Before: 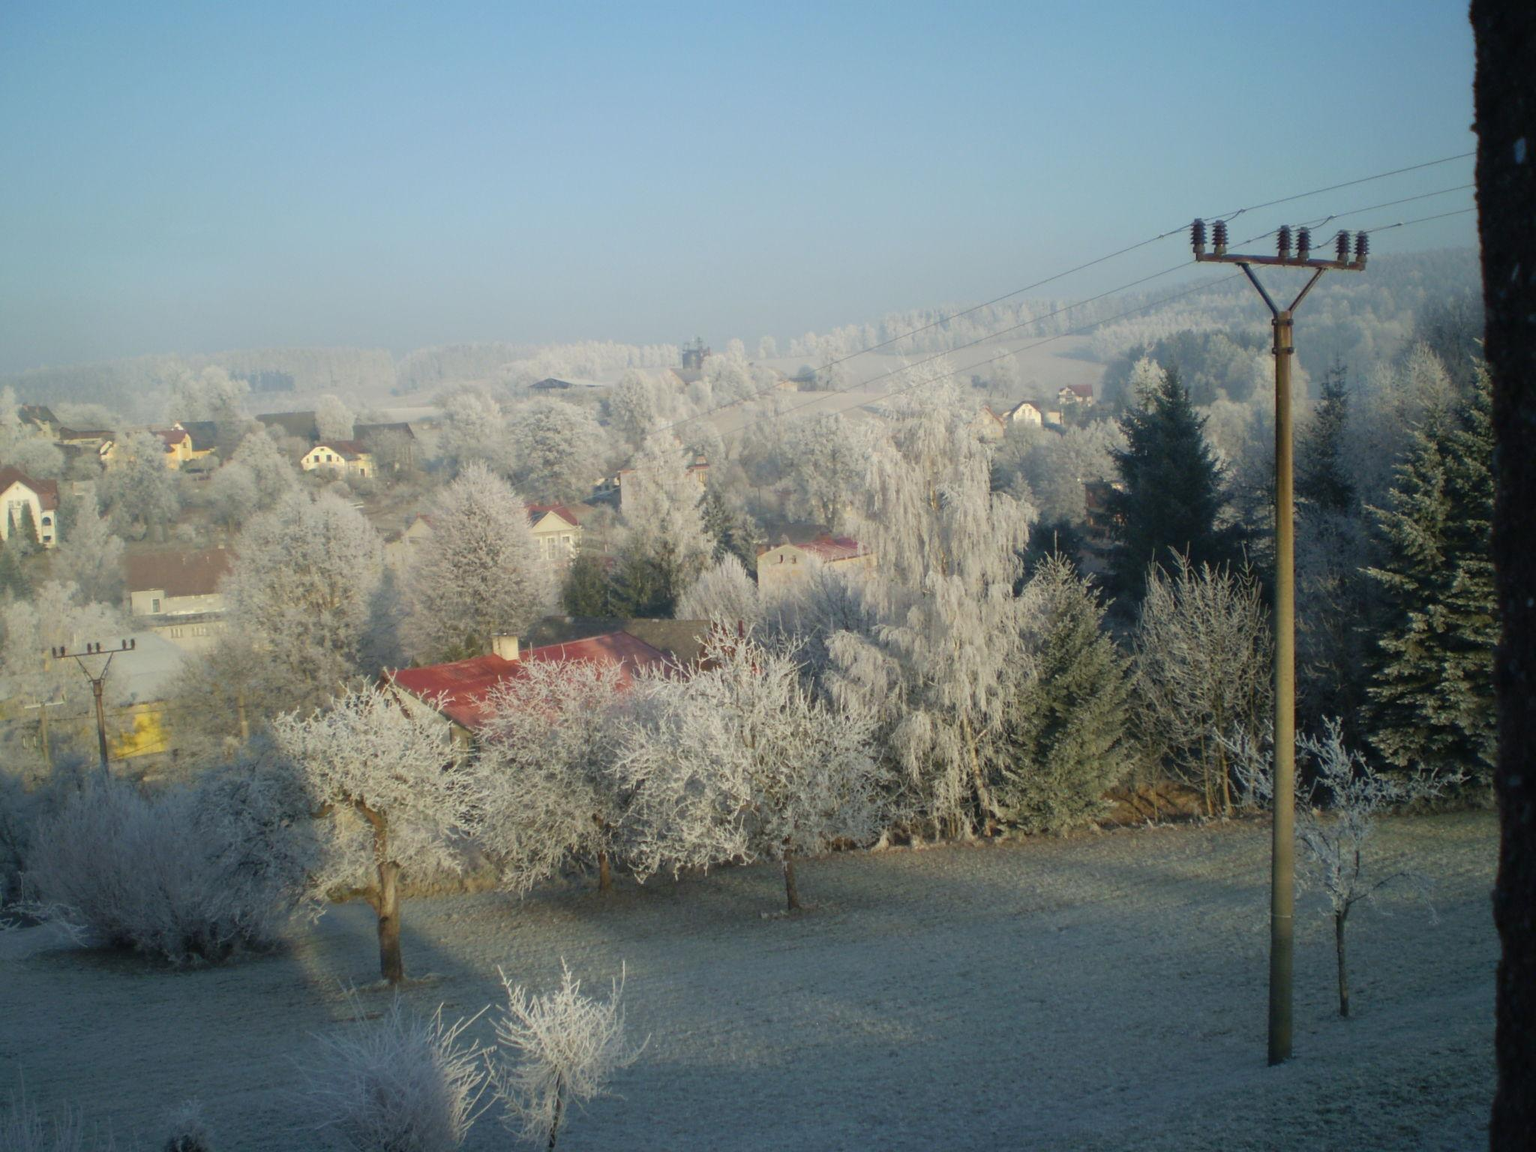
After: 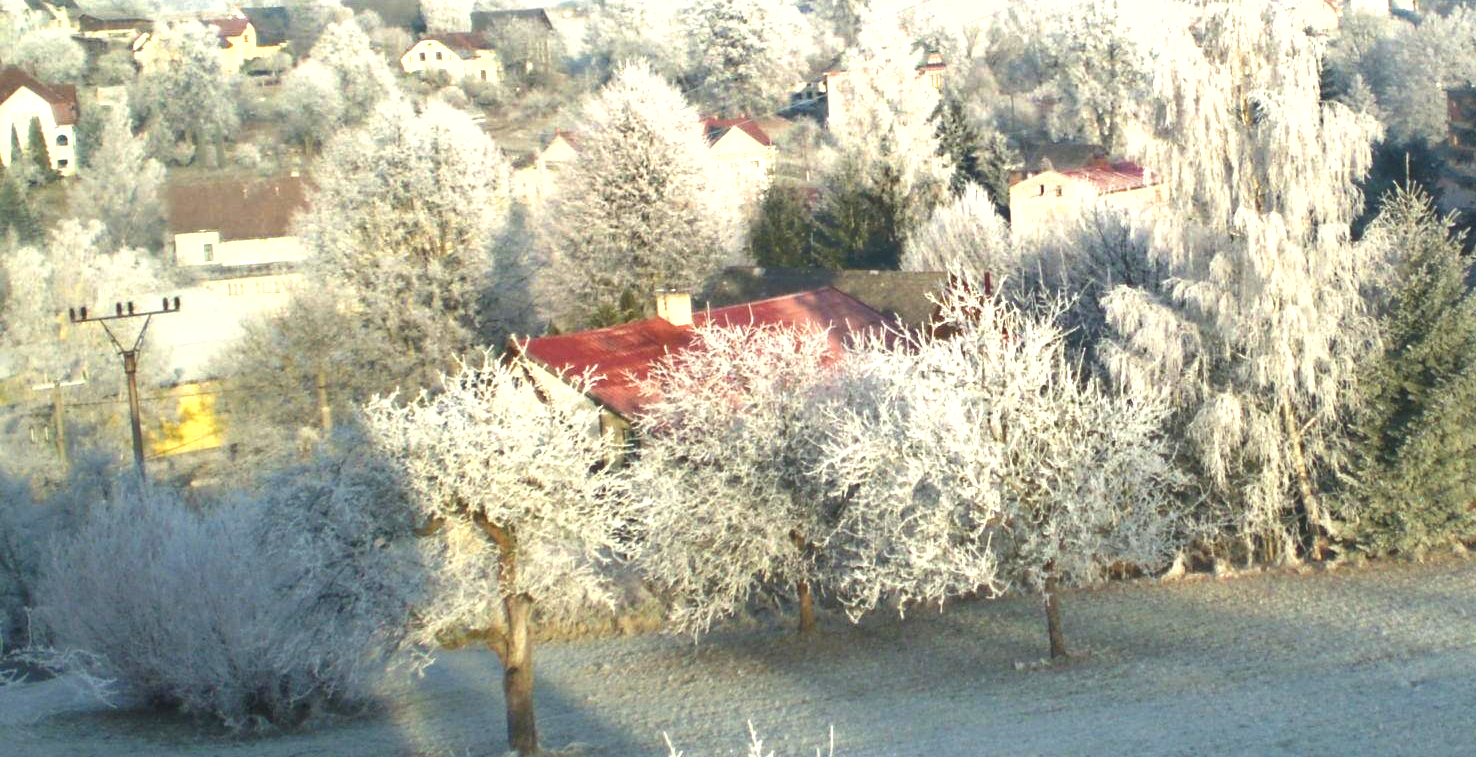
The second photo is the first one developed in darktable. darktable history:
shadows and highlights: soften with gaussian
exposure: black level correction 0, exposure 1.356 EV, compensate exposure bias true, compensate highlight preservation false
crop: top 36.149%, right 27.92%, bottom 14.551%
